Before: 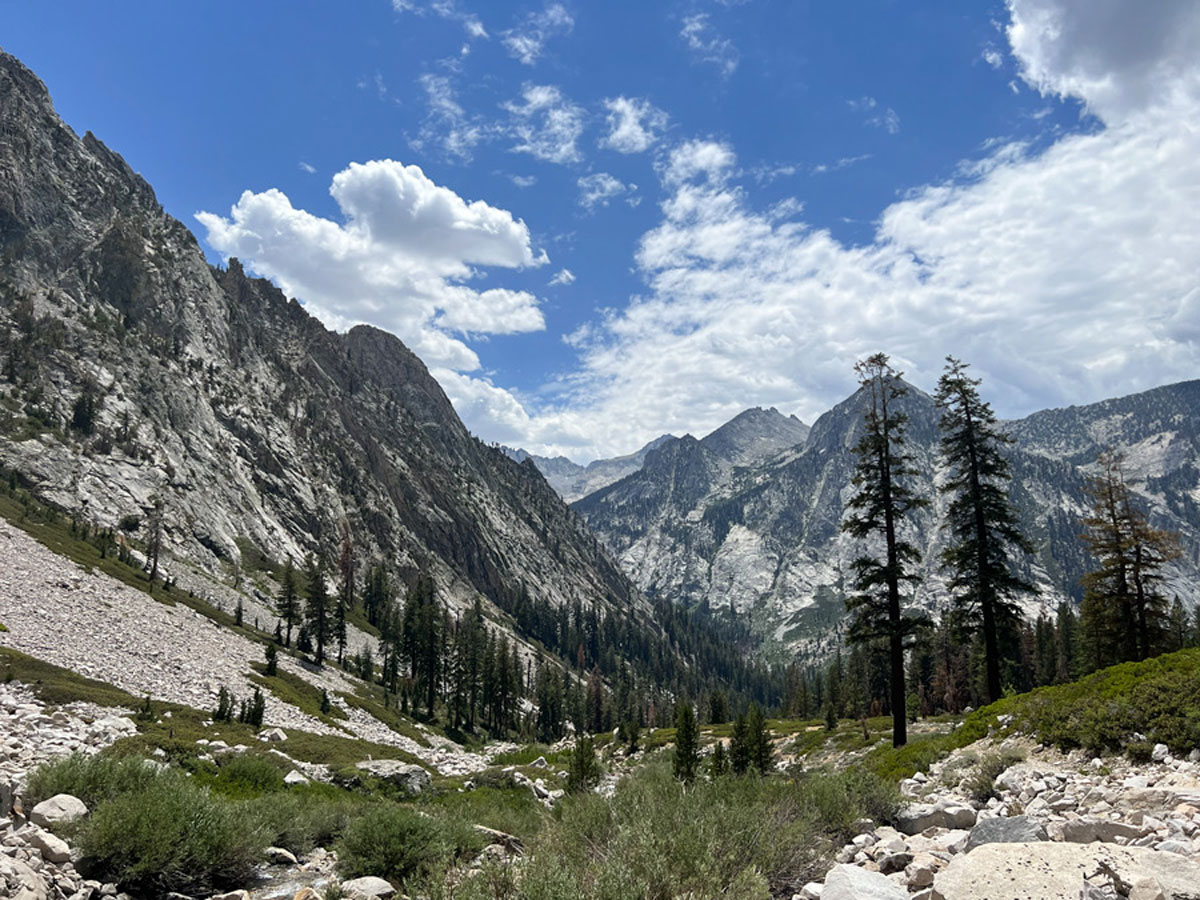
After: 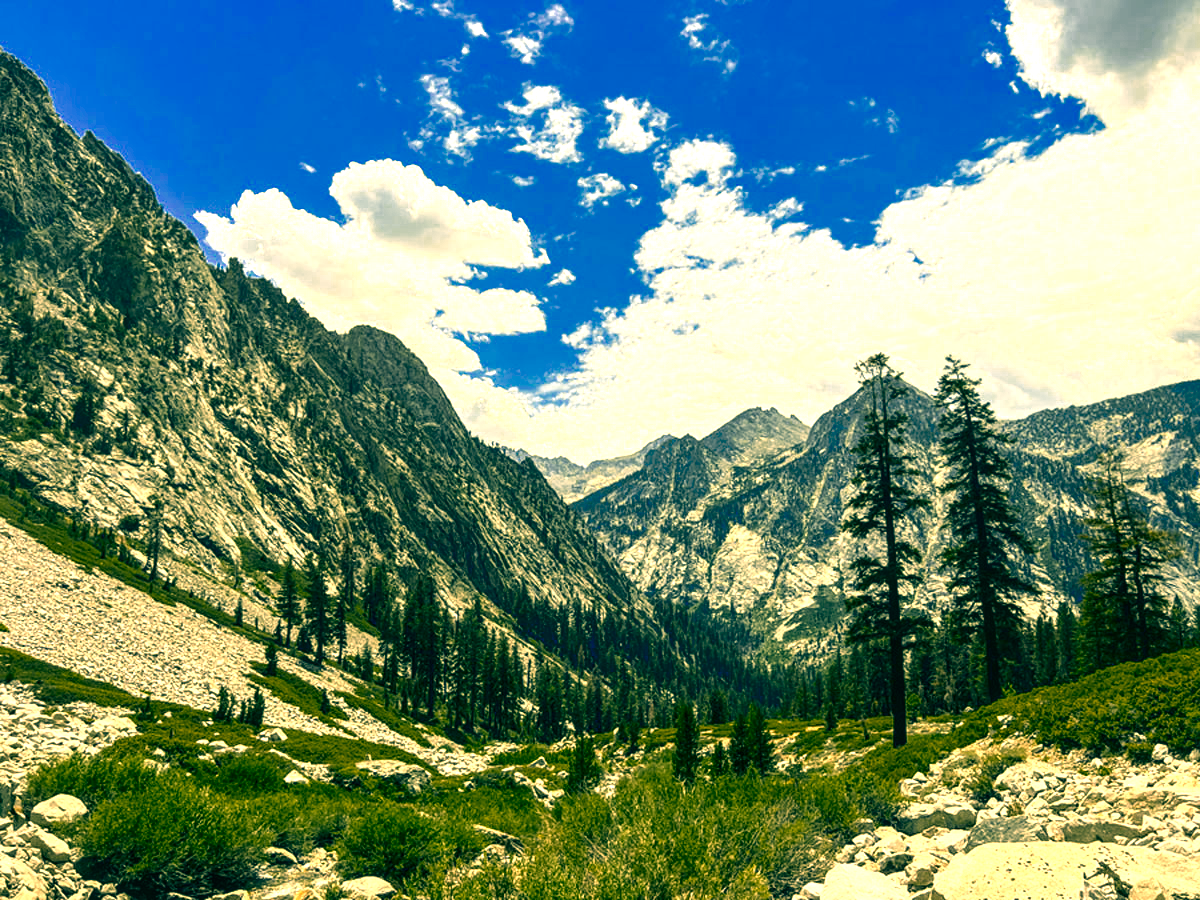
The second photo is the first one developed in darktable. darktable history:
color zones: curves: ch0 [(0, 0.553) (0.123, 0.58) (0.23, 0.419) (0.468, 0.155) (0.605, 0.132) (0.723, 0.063) (0.833, 0.172) (0.921, 0.468)]; ch1 [(0.025, 0.645) (0.229, 0.584) (0.326, 0.551) (0.537, 0.446) (0.599, 0.911) (0.708, 1) (0.805, 0.944)]; ch2 [(0.086, 0.468) (0.254, 0.464) (0.638, 0.564) (0.702, 0.592) (0.768, 0.564)]
color correction: highlights a* 1.83, highlights b* 34.02, shadows a* -36.68, shadows b* -5.48
exposure: black level correction 0, exposure 1.1 EV, compensate exposure bias true, compensate highlight preservation false
local contrast: detail 160%
